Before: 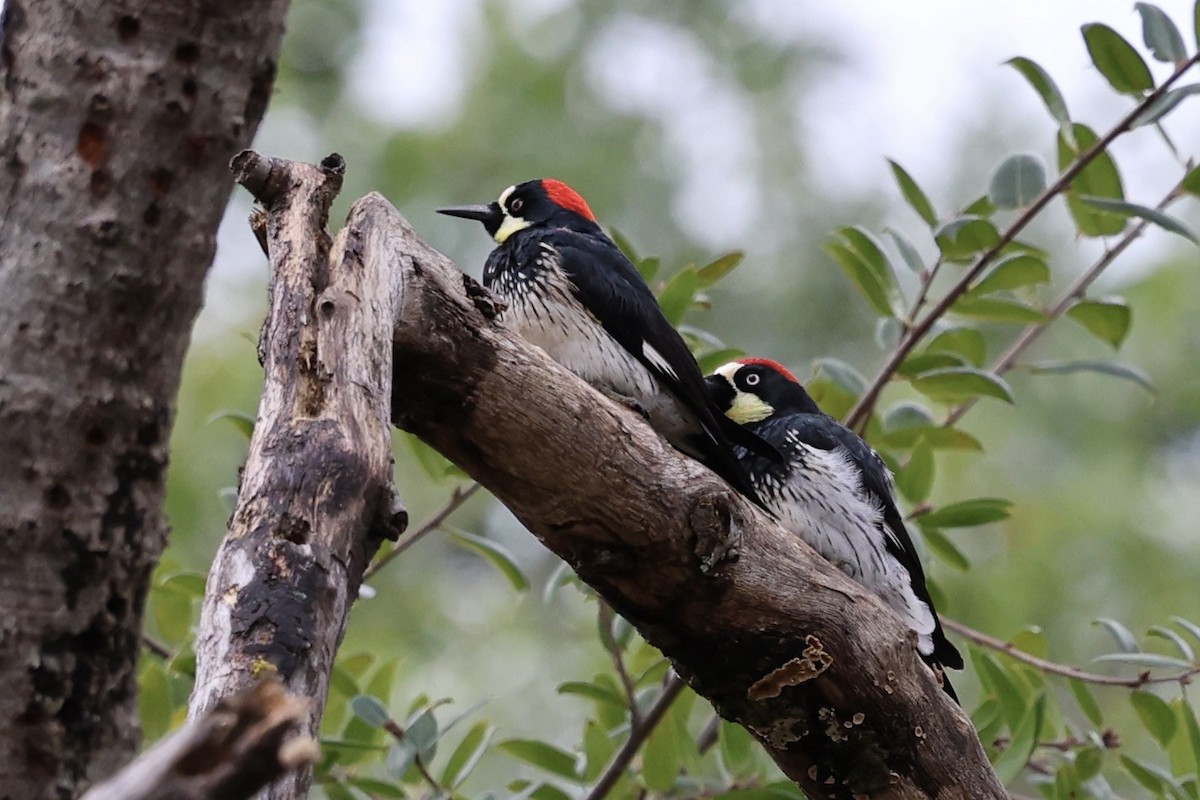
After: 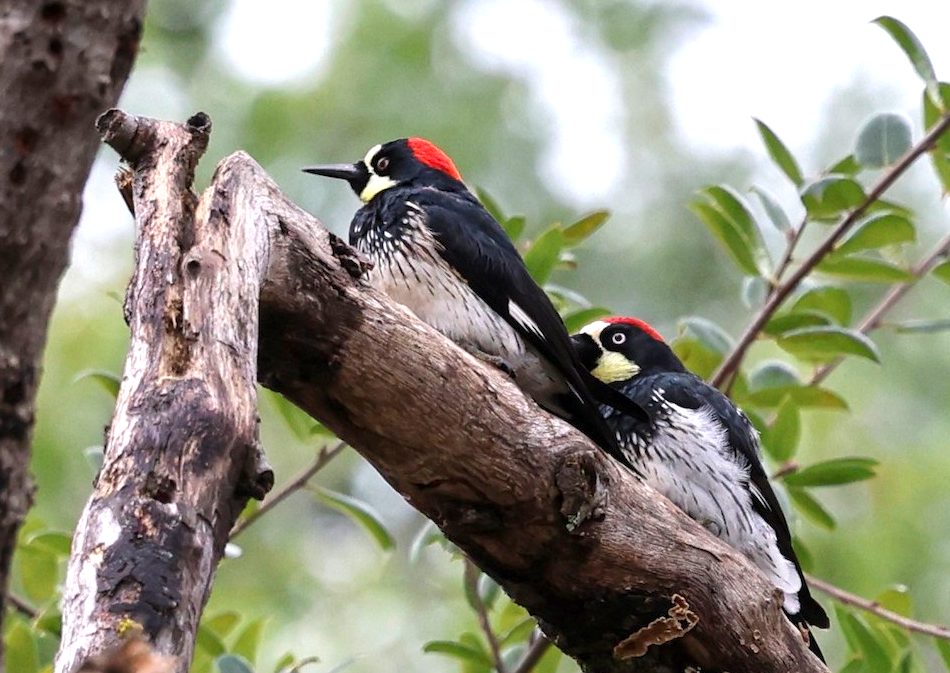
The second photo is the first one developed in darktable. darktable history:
crop: left 11.177%, top 5.201%, right 9.606%, bottom 10.631%
local contrast: highlights 100%, shadows 99%, detail 120%, midtone range 0.2
exposure: exposure 0.654 EV, compensate highlight preservation false
